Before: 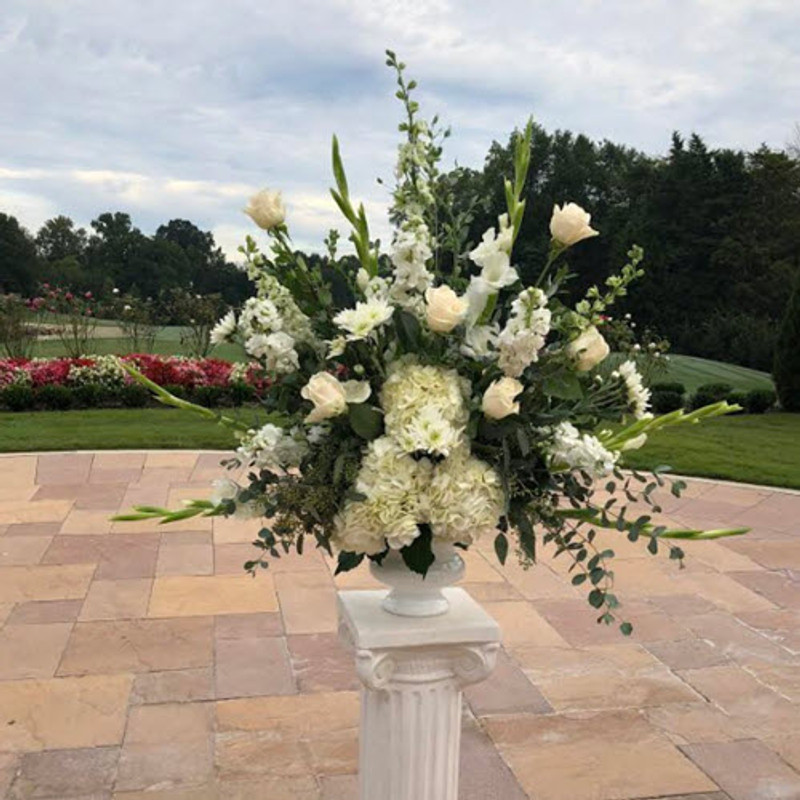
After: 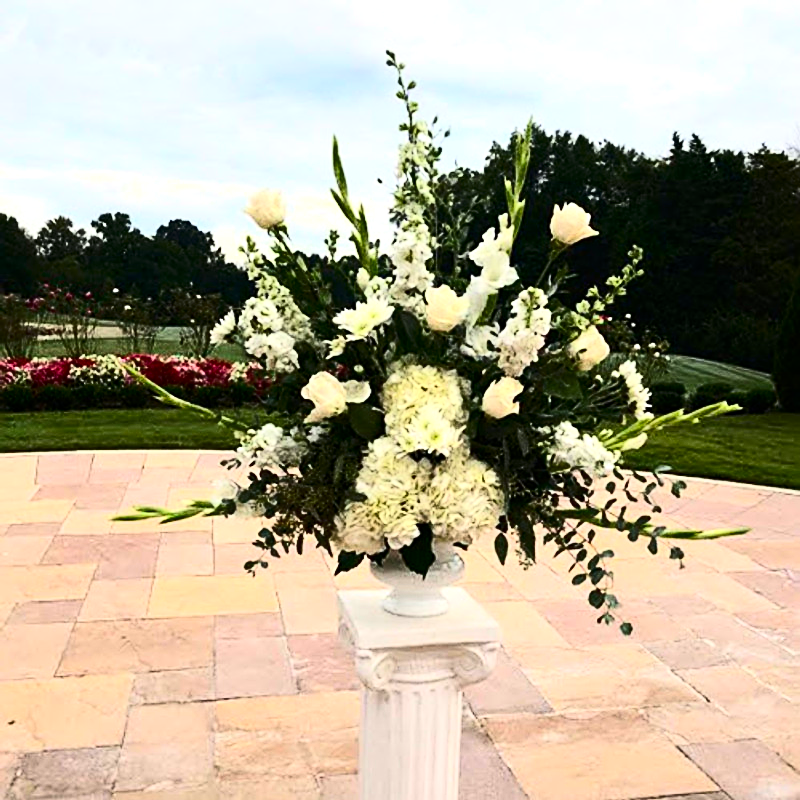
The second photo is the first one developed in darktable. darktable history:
sharpen: on, module defaults
contrast brightness saturation: contrast 0.403, brightness 0.054, saturation 0.25
tone equalizer: -8 EV -0.417 EV, -7 EV -0.407 EV, -6 EV -0.312 EV, -5 EV -0.258 EV, -3 EV 0.197 EV, -2 EV 0.327 EV, -1 EV 0.415 EV, +0 EV 0.392 EV, edges refinement/feathering 500, mask exposure compensation -1.57 EV, preserve details no
